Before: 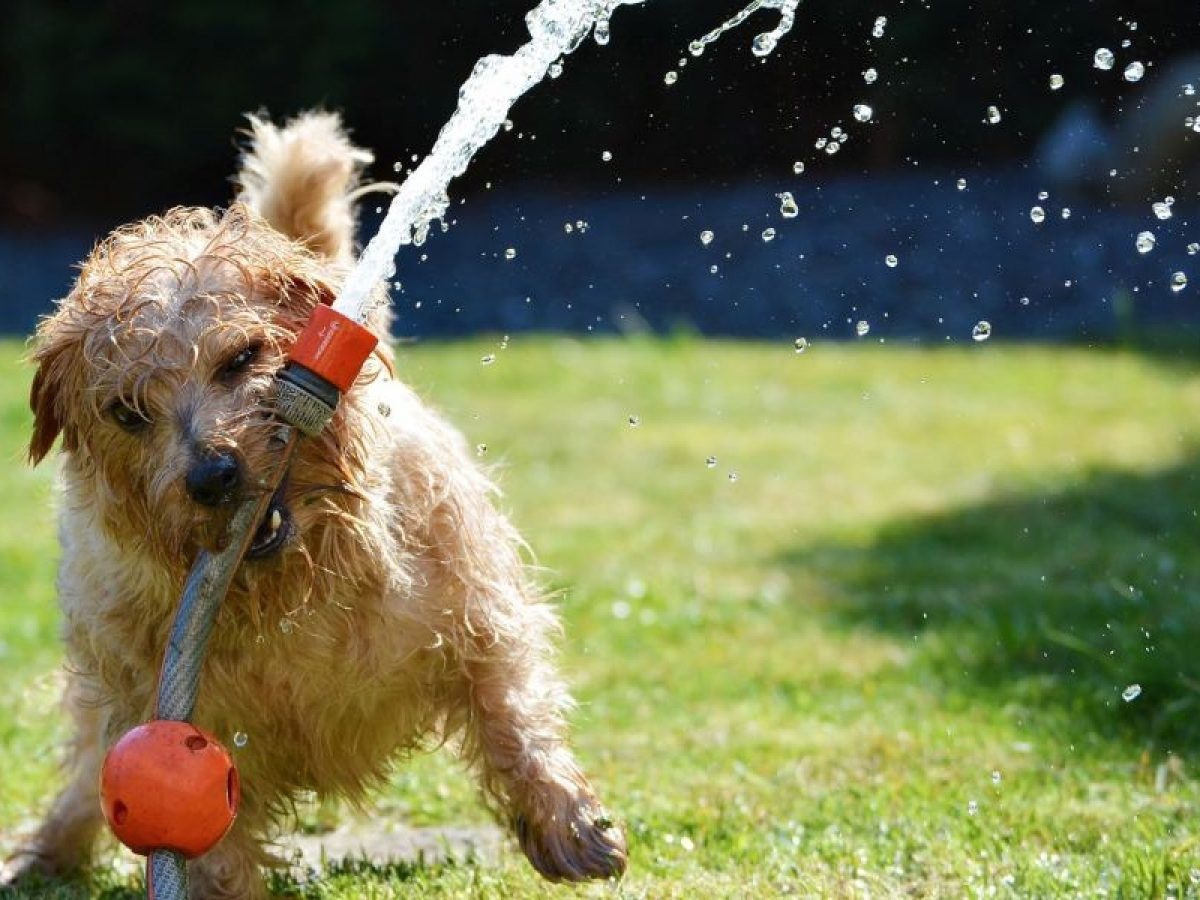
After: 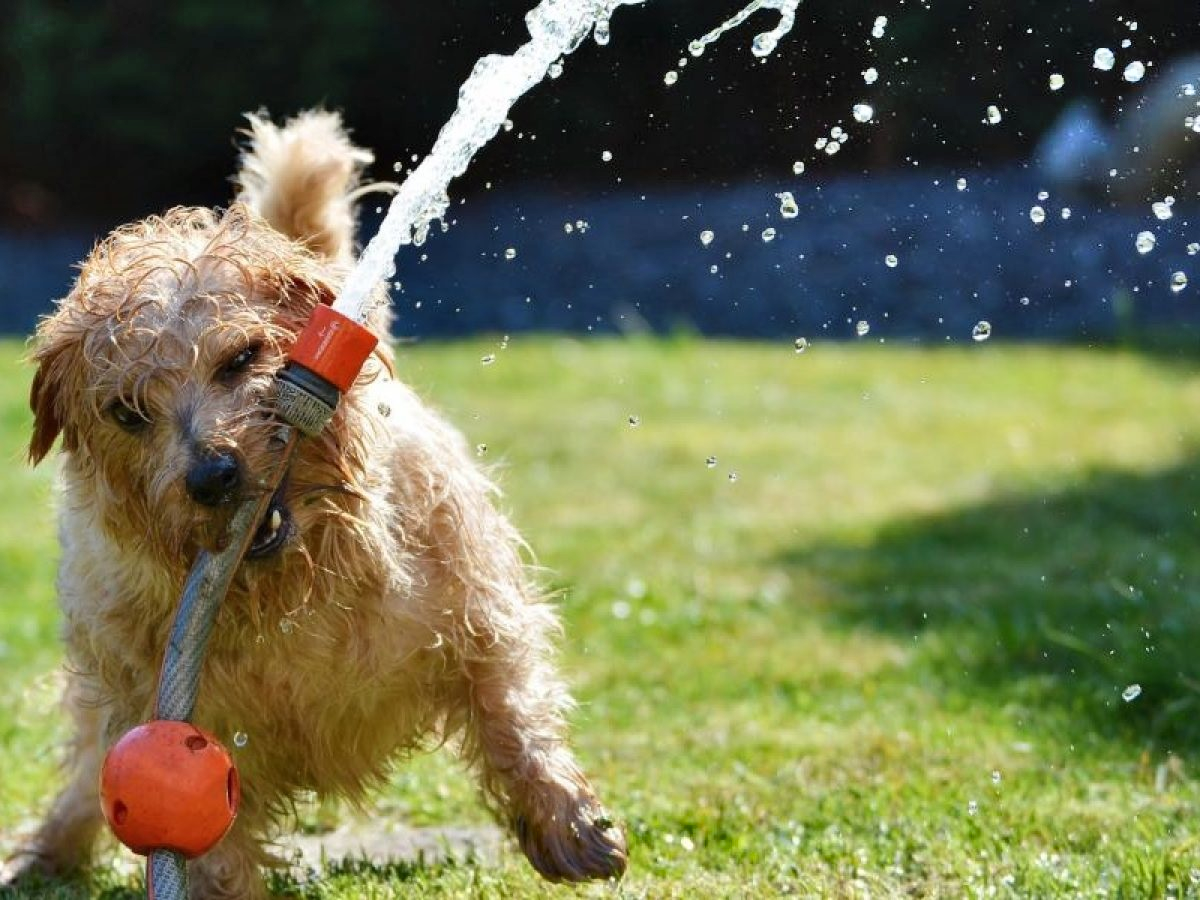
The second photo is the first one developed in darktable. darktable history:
shadows and highlights: shadows 59.92, soften with gaussian
